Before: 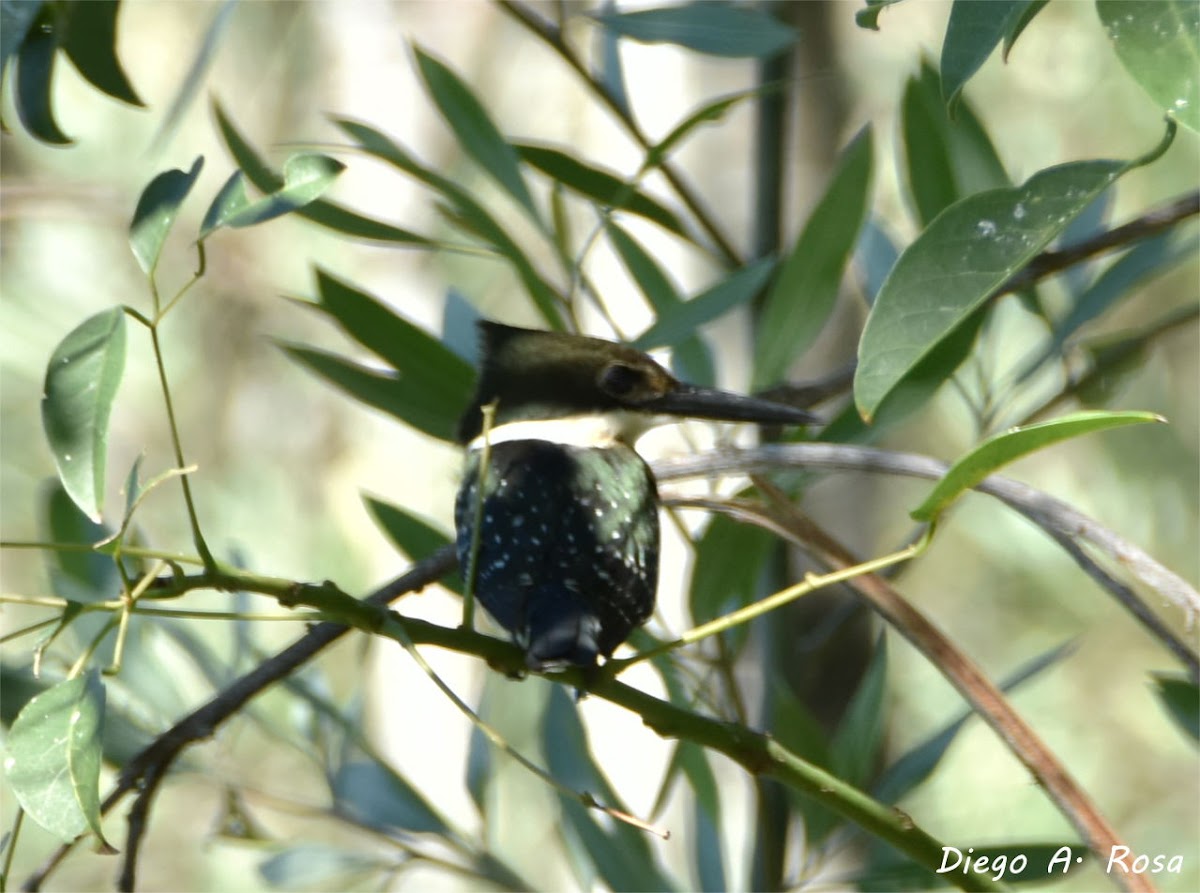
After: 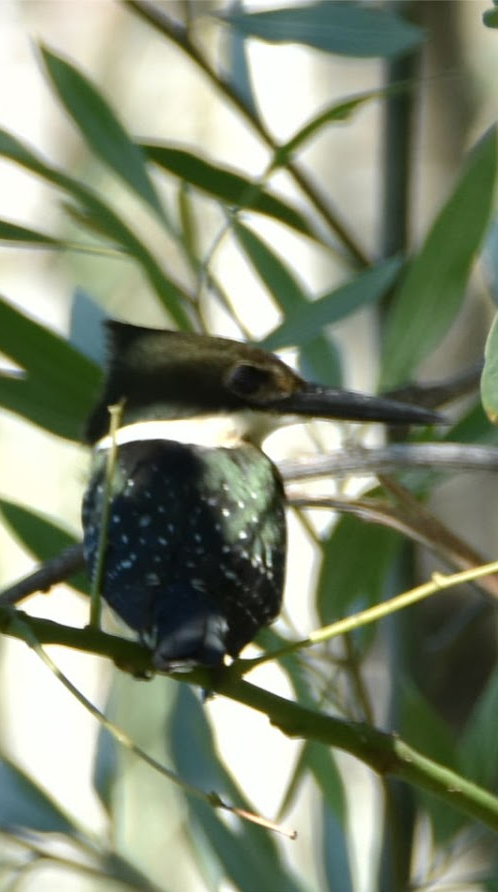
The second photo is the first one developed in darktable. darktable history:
crop: left 31.142%, right 27.331%
